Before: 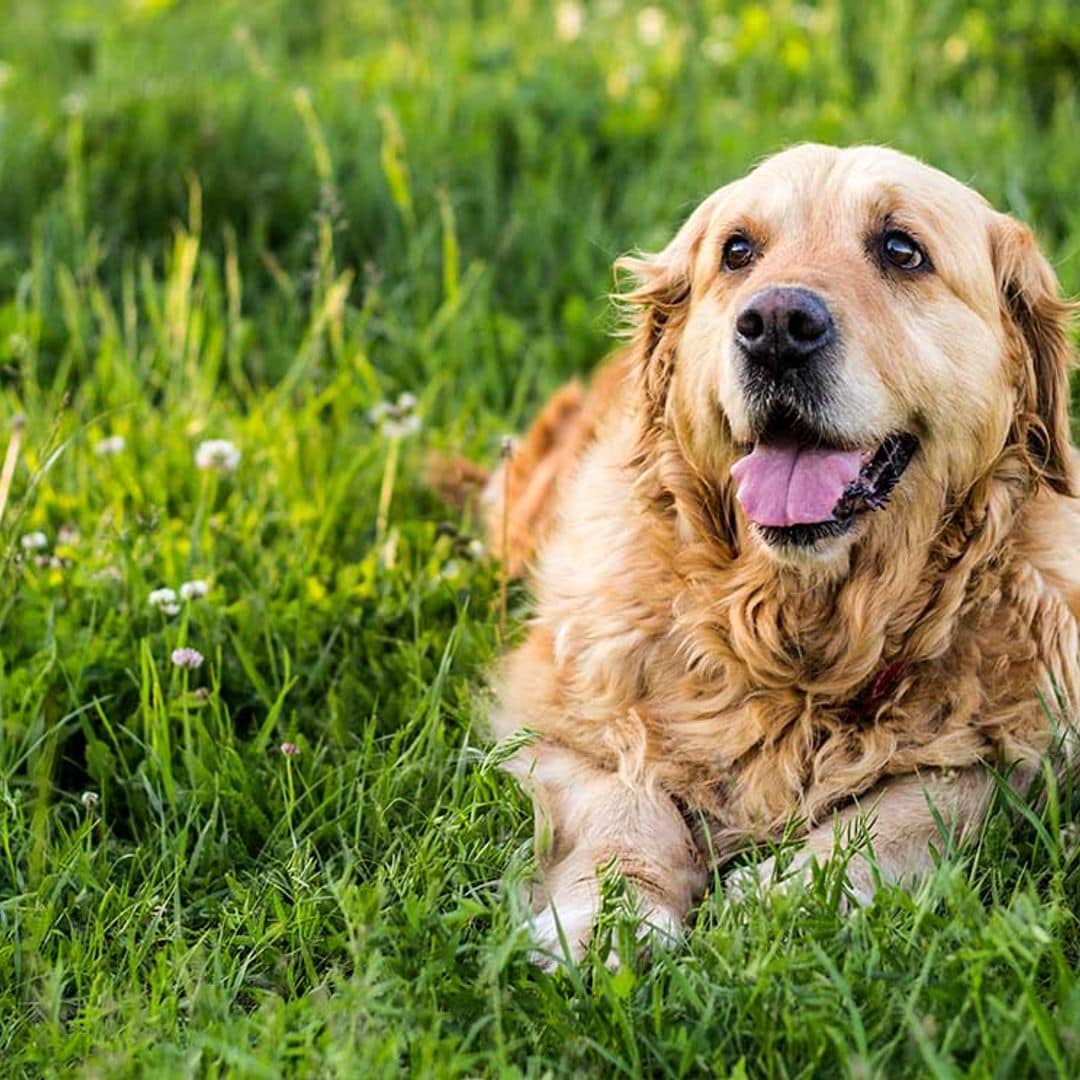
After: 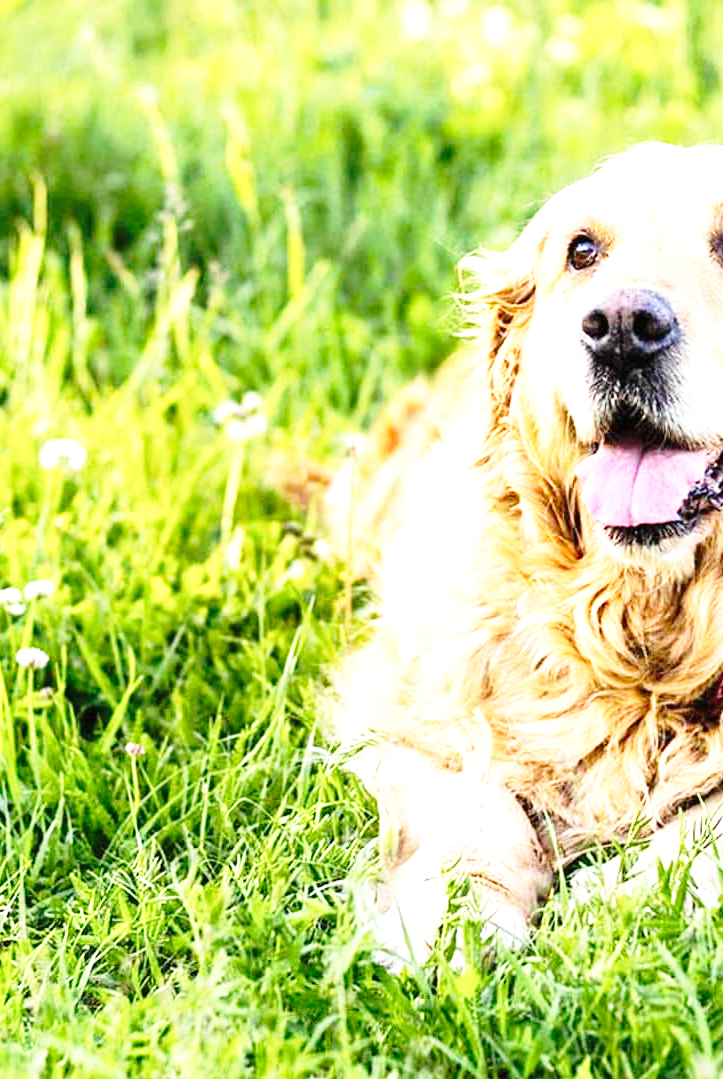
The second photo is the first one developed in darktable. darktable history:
crop and rotate: left 14.438%, right 18.589%
base curve: curves: ch0 [(0, 0) (0.028, 0.03) (0.121, 0.232) (0.46, 0.748) (0.859, 0.968) (1, 1)], preserve colors none
exposure: black level correction 0, exposure 1.2 EV, compensate highlight preservation false
color calibration: gray › normalize channels true, illuminant same as pipeline (D50), adaptation XYZ, x 0.345, y 0.358, temperature 5020.64 K, gamut compression 0.027
